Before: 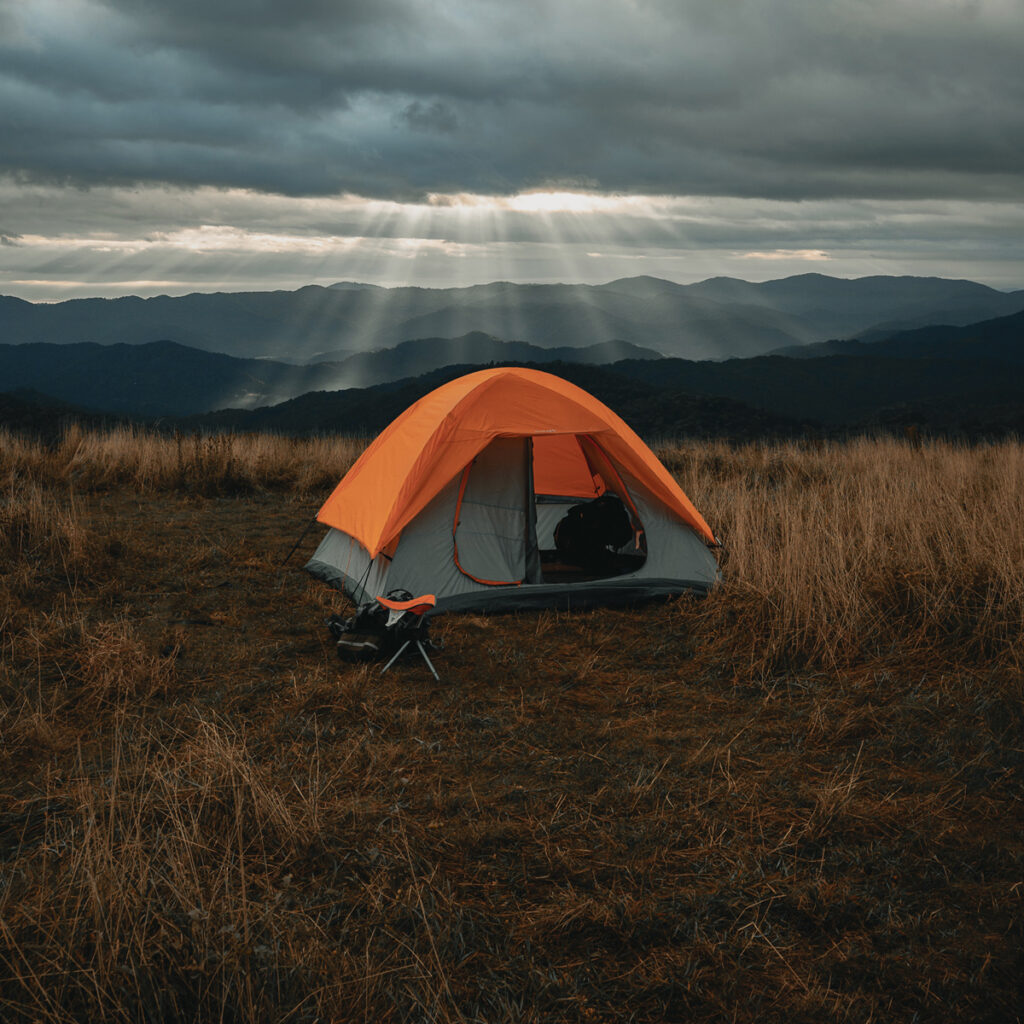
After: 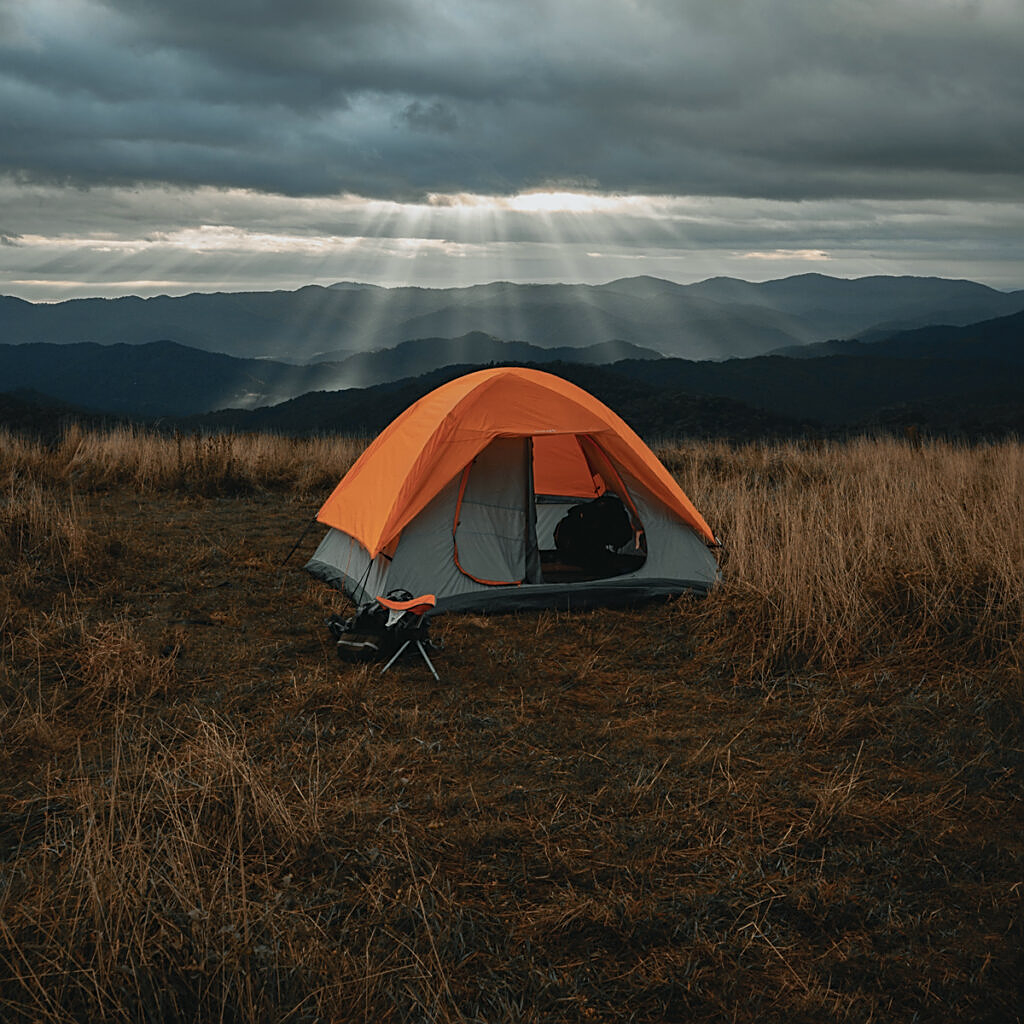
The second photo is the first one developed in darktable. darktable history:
sharpen: on, module defaults
white balance: red 0.982, blue 1.018
